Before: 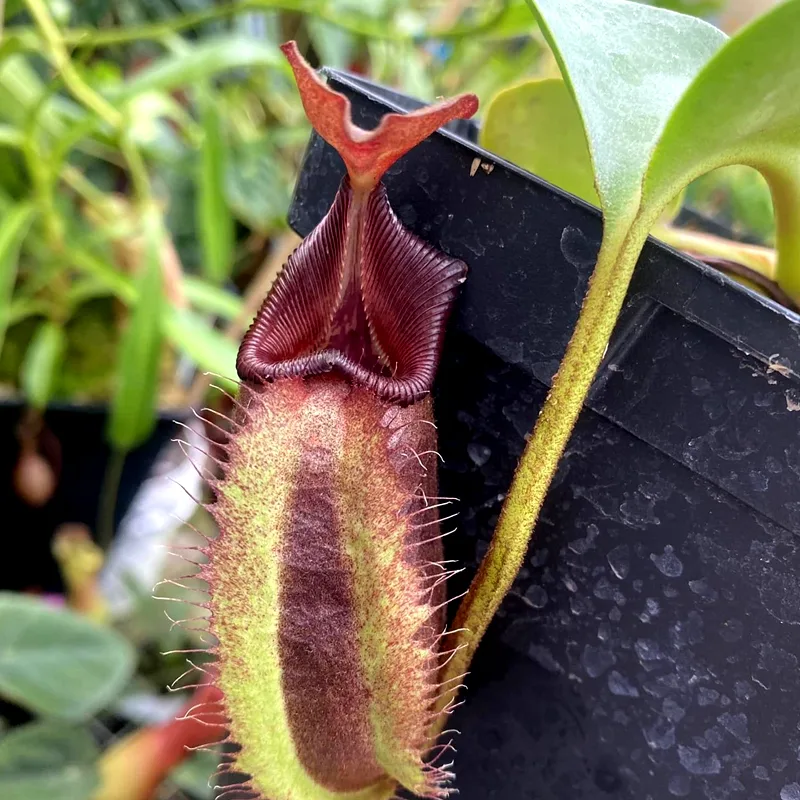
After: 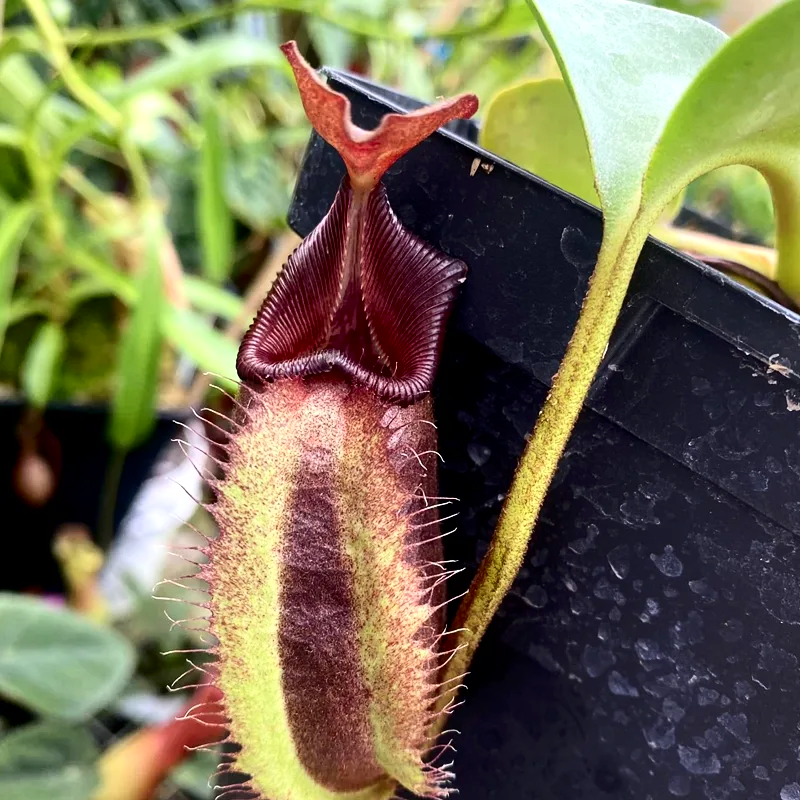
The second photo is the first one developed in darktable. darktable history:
contrast brightness saturation: contrast 0.222
